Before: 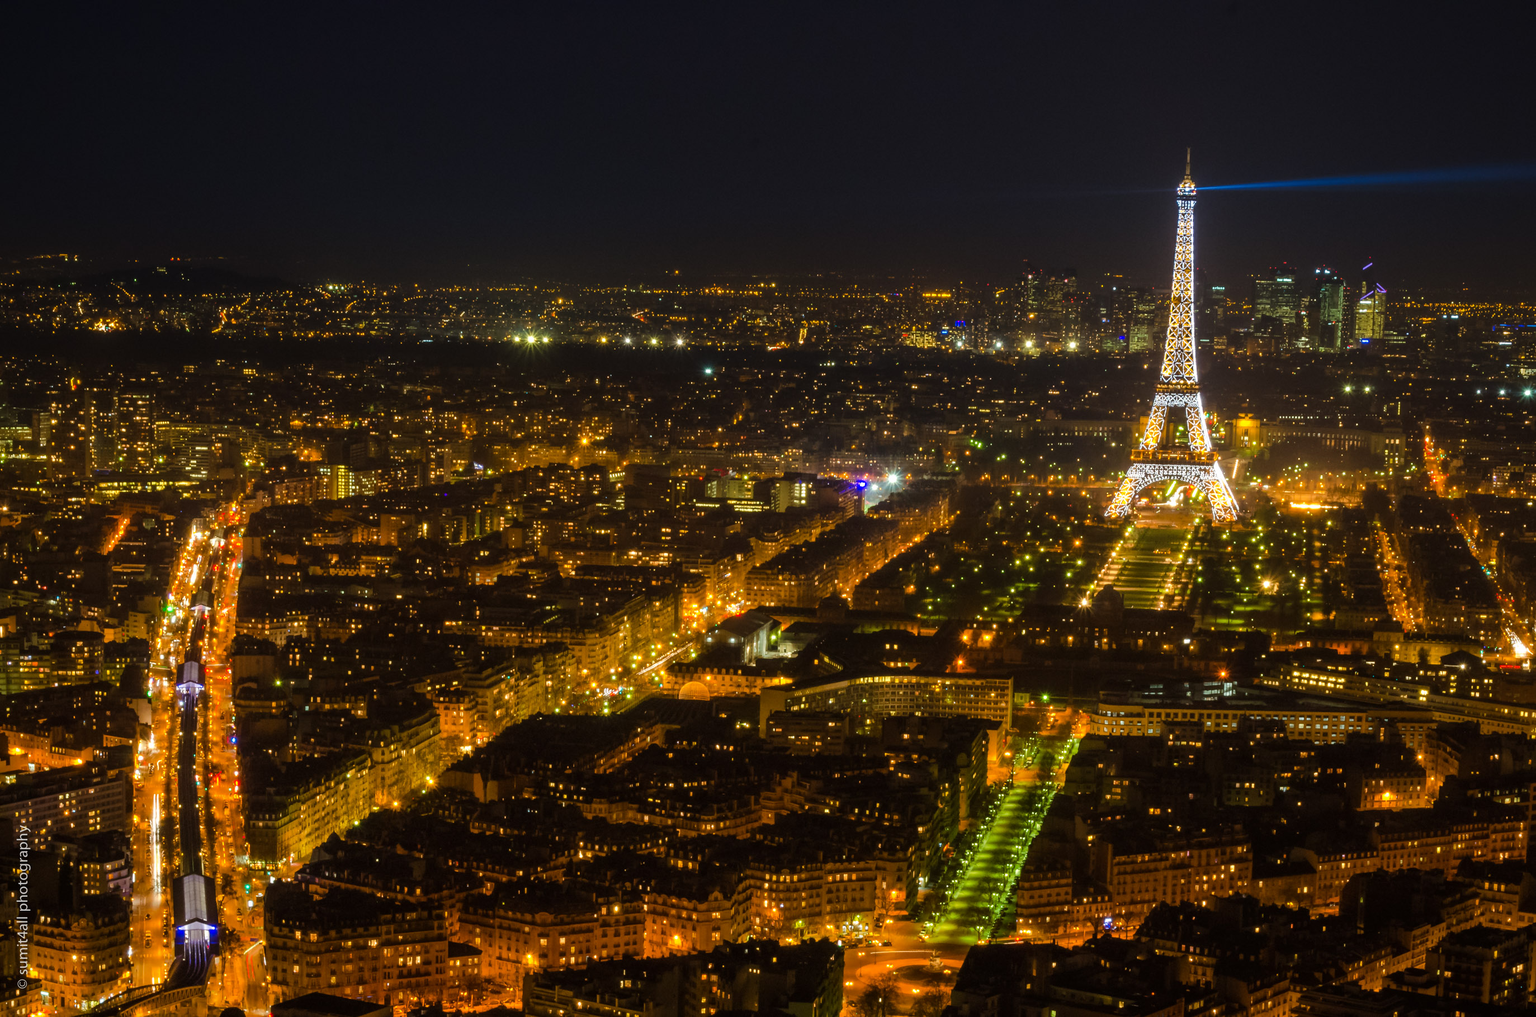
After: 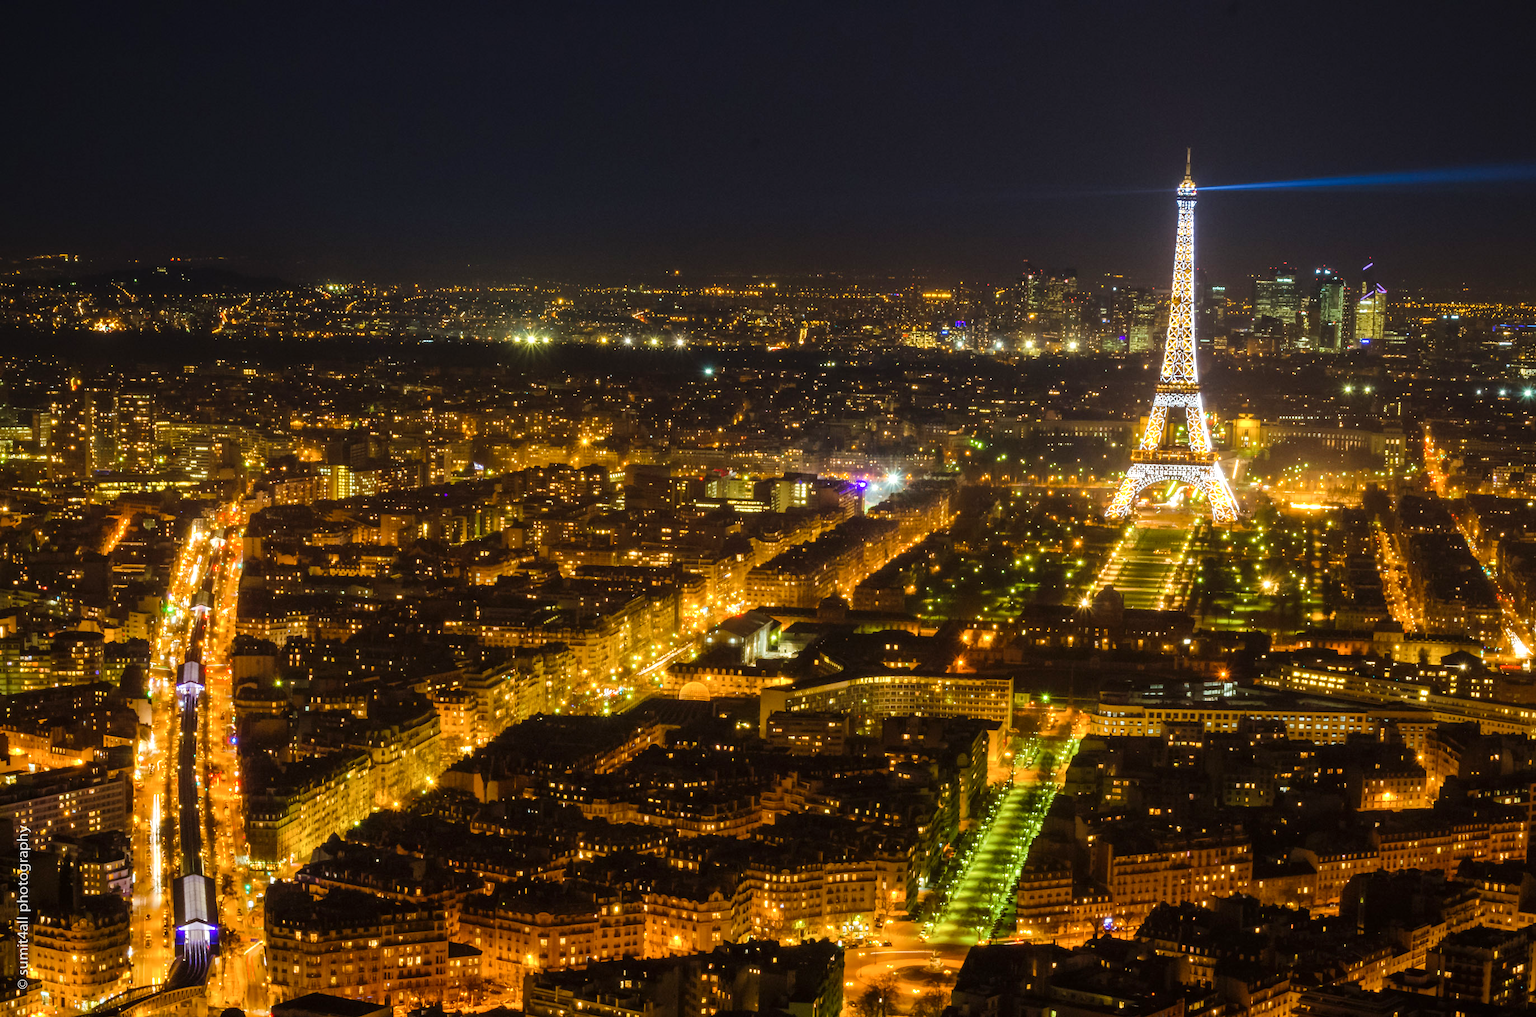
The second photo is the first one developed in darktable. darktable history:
levels: levels [0, 0.476, 0.951]
tone curve: curves: ch0 [(0, 0) (0.003, 0.004) (0.011, 0.015) (0.025, 0.033) (0.044, 0.059) (0.069, 0.093) (0.1, 0.133) (0.136, 0.182) (0.177, 0.237) (0.224, 0.3) (0.277, 0.369) (0.335, 0.437) (0.399, 0.511) (0.468, 0.584) (0.543, 0.656) (0.623, 0.729) (0.709, 0.8) (0.801, 0.872) (0.898, 0.935) (1, 1)], preserve colors none
local contrast: mode bilateral grid, contrast 15, coarseness 36, detail 105%, midtone range 0.2
